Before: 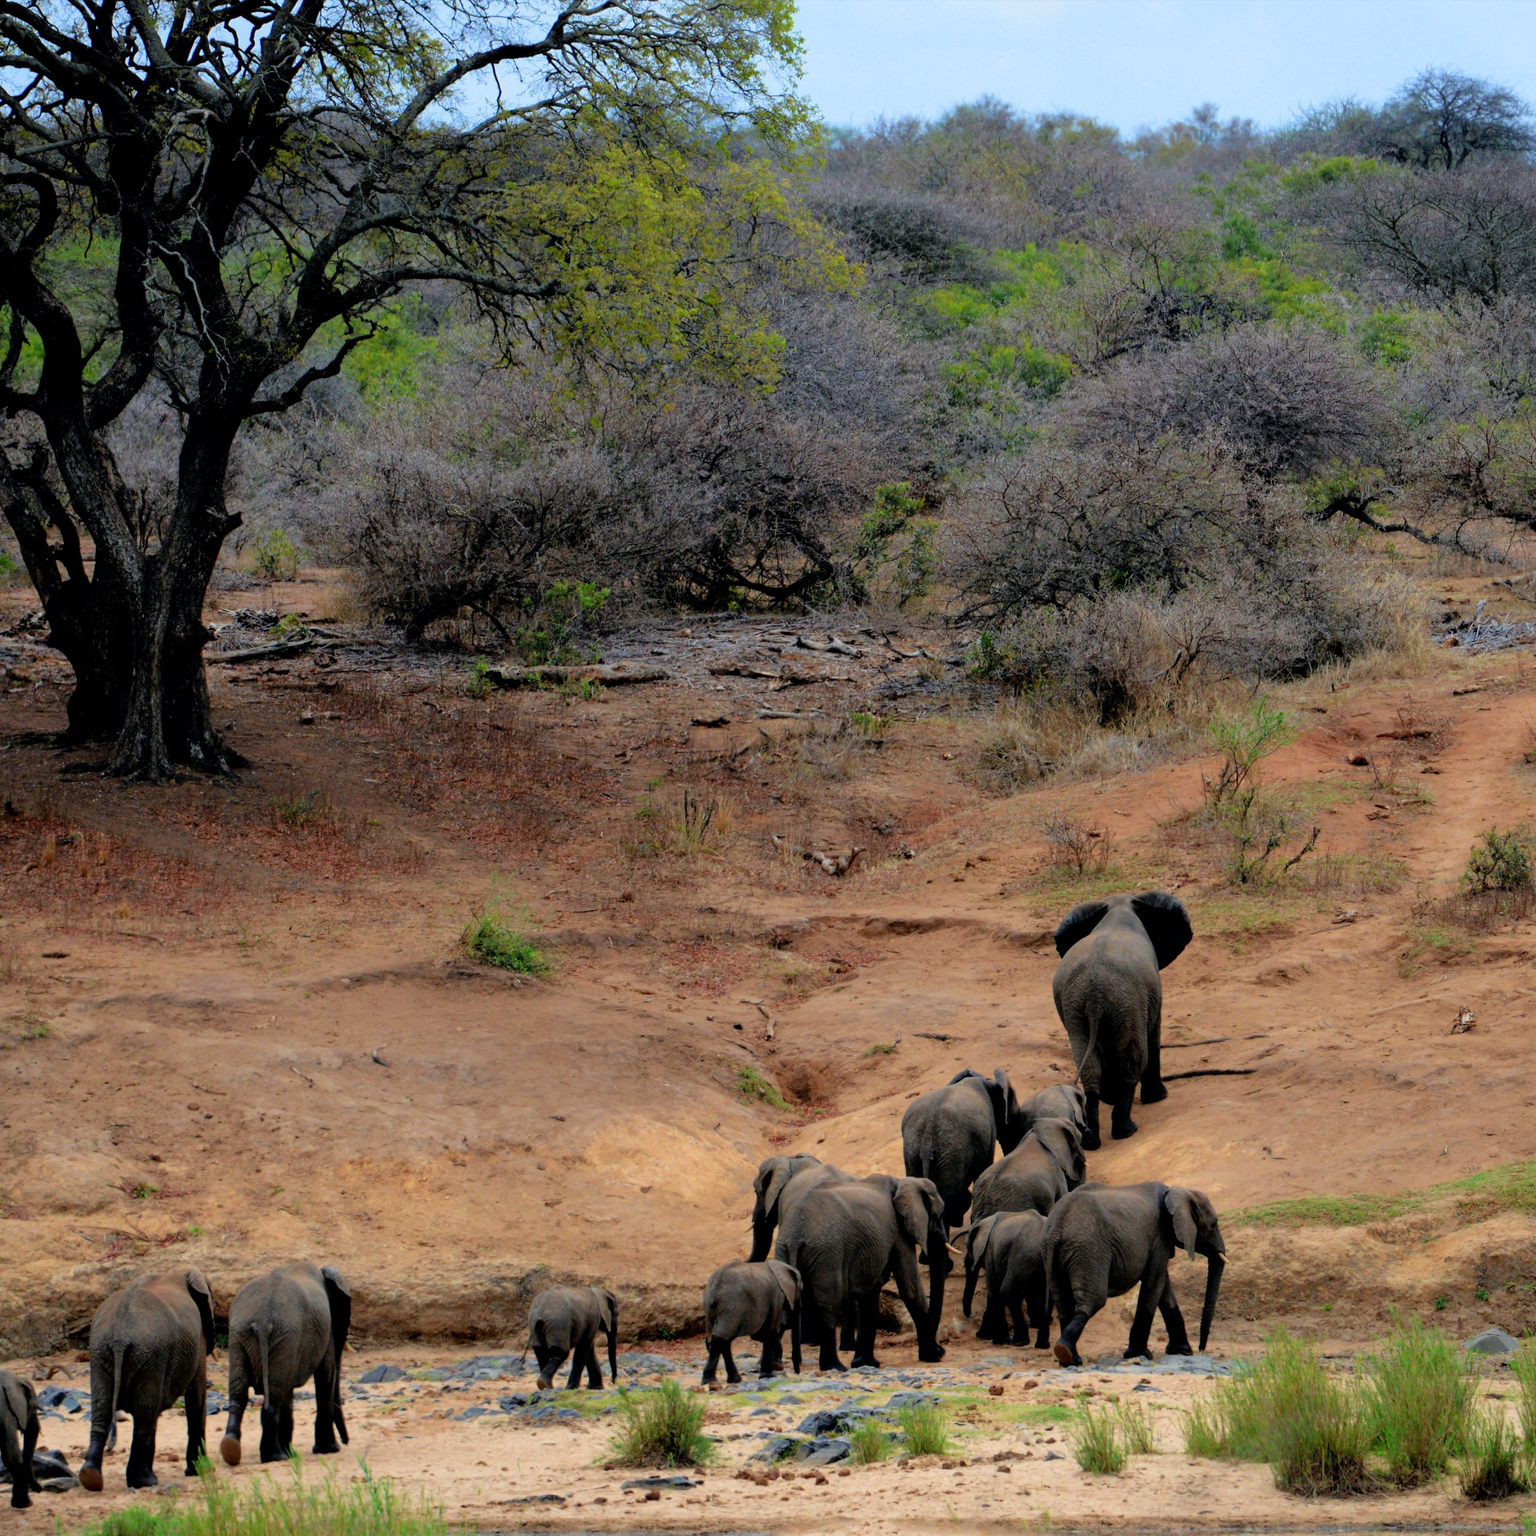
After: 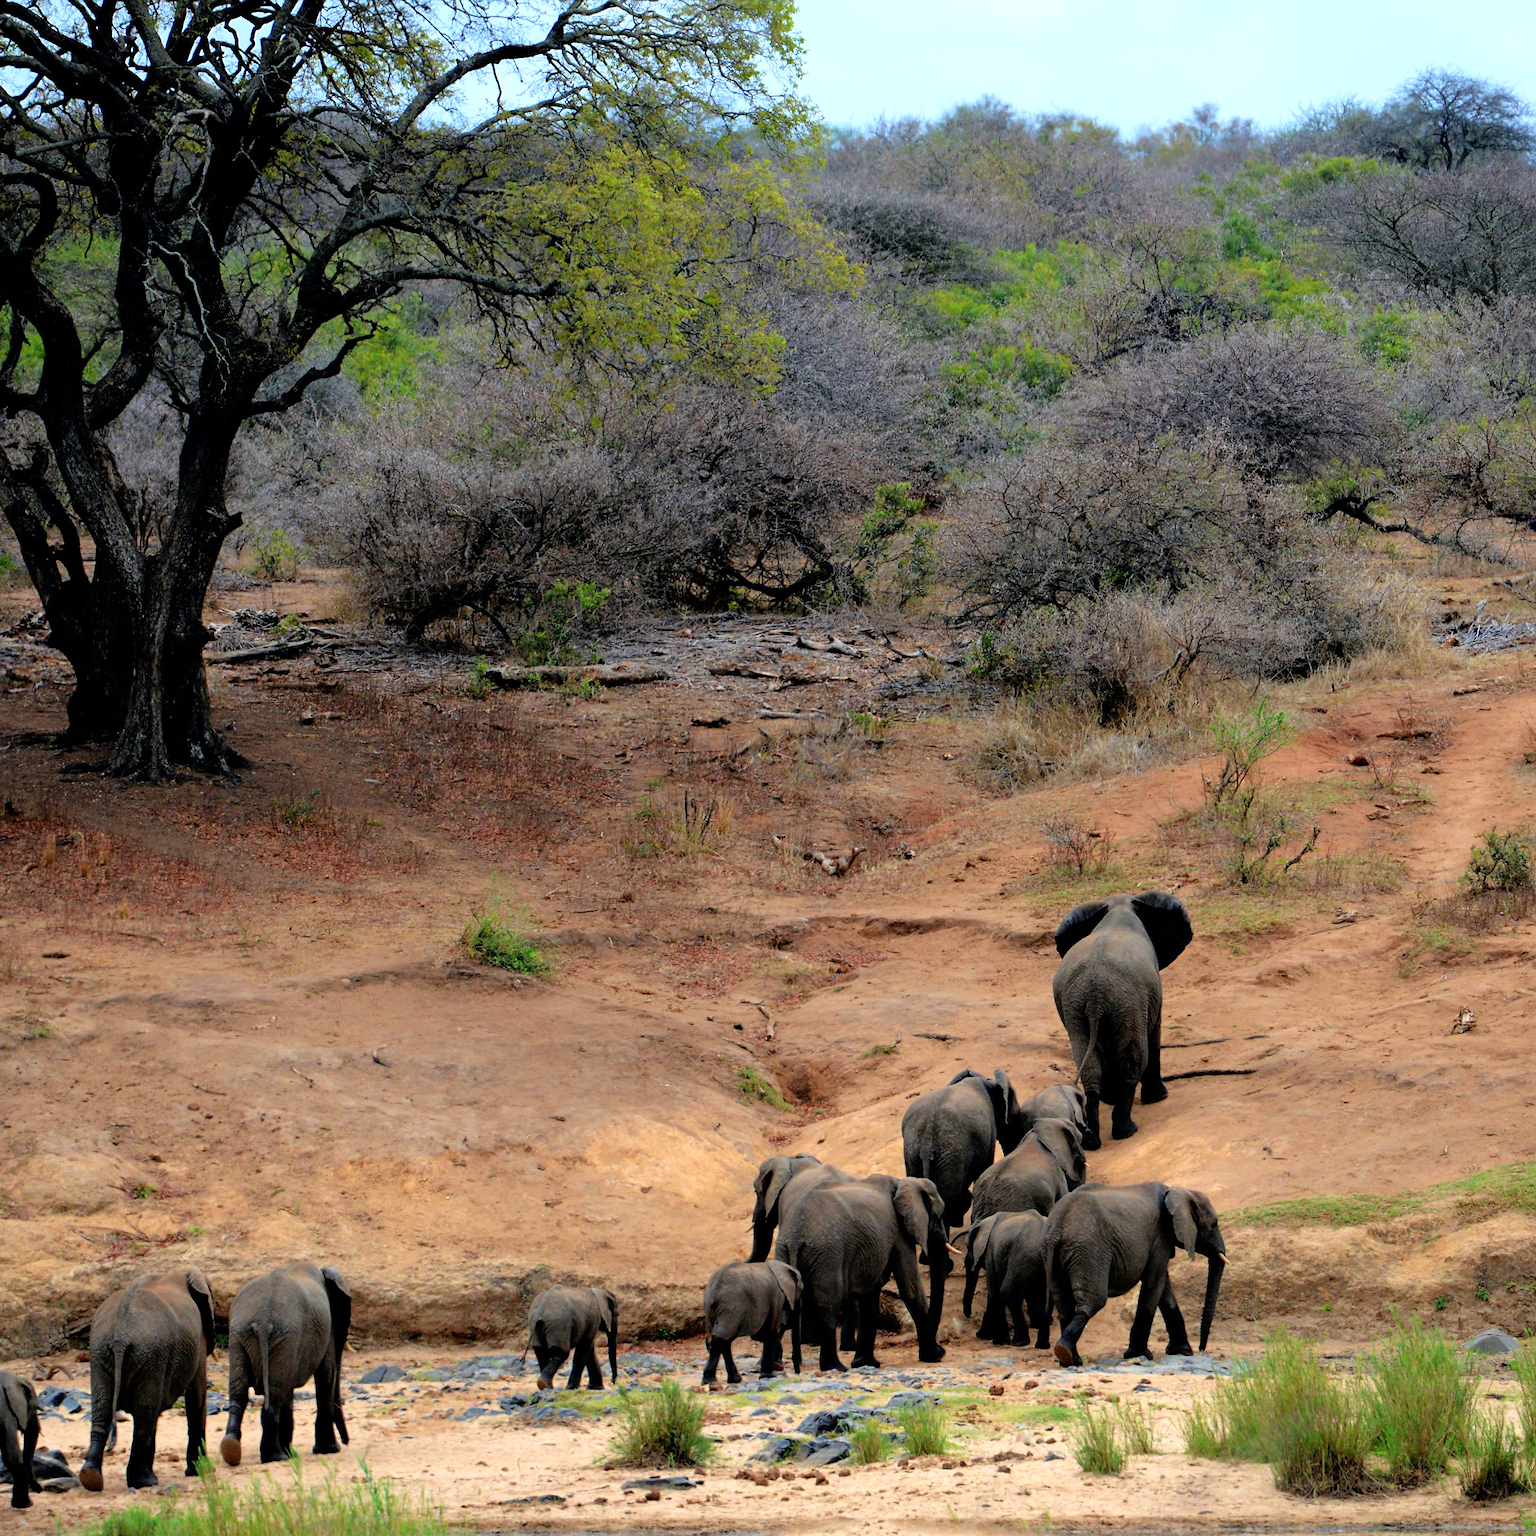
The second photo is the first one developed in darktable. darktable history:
tone equalizer: -8 EV -0.441 EV, -7 EV -0.39 EV, -6 EV -0.301 EV, -5 EV -0.204 EV, -3 EV 0.21 EV, -2 EV 0.339 EV, -1 EV 0.383 EV, +0 EV 0.421 EV, smoothing diameter 24.87%, edges refinement/feathering 14.01, preserve details guided filter
sharpen: radius 1.582, amount 0.363, threshold 1.681
